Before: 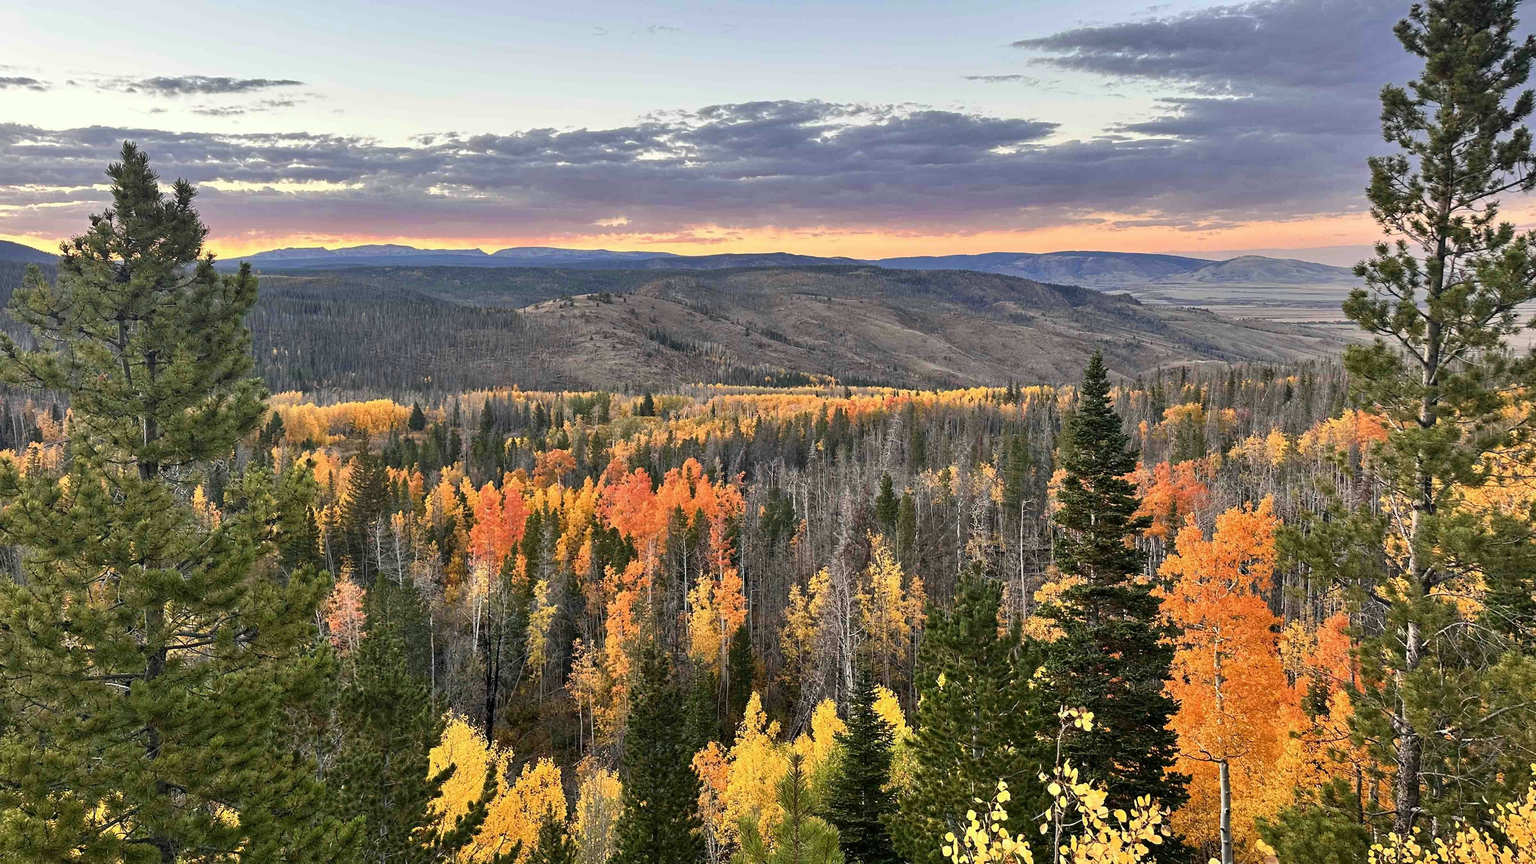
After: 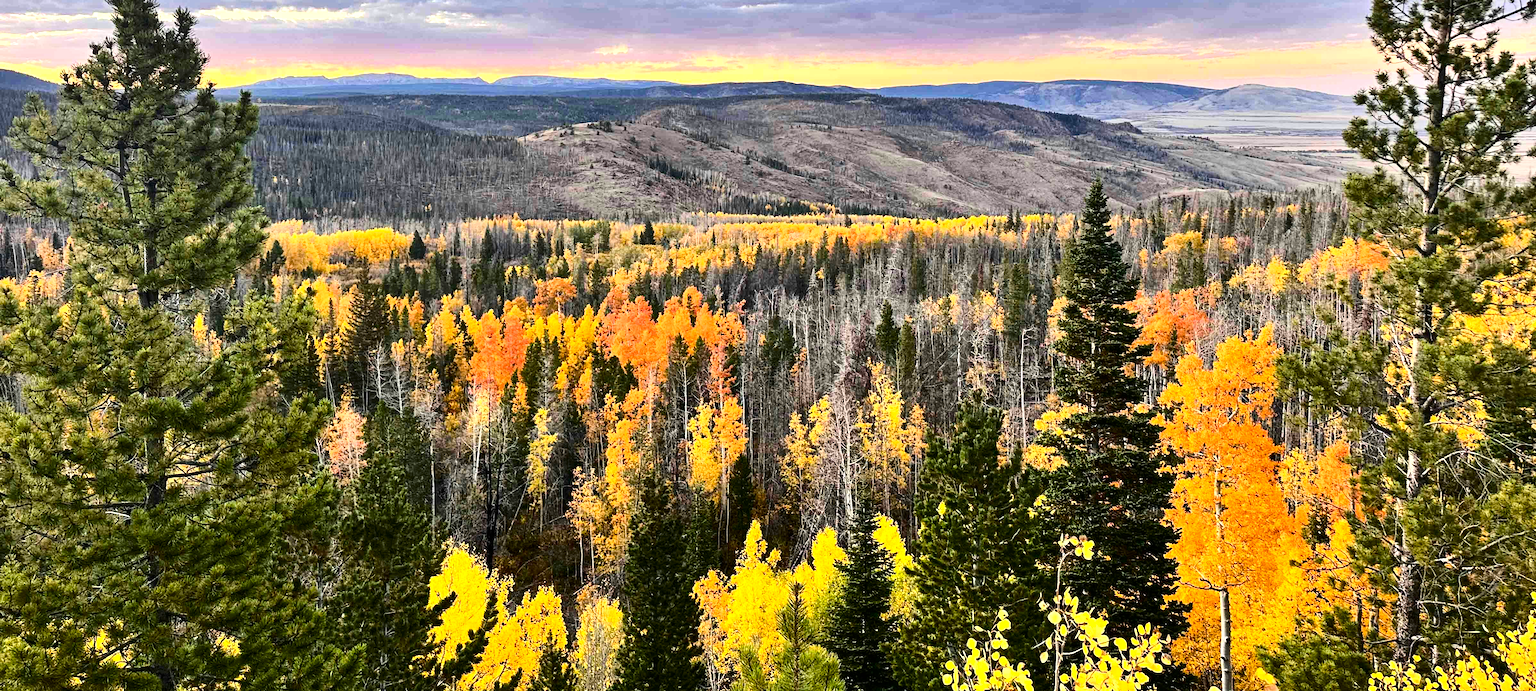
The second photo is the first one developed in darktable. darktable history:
color balance rgb: perceptual saturation grading › global saturation 30.231%, perceptual brilliance grading › highlights 6.514%, perceptual brilliance grading › mid-tones 16.883%, perceptual brilliance grading › shadows -5.314%
color zones: curves: ch0 [(0, 0.5) (0.143, 0.5) (0.286, 0.5) (0.429, 0.5) (0.571, 0.5) (0.714, 0.476) (0.857, 0.5) (1, 0.5)]; ch2 [(0, 0.5) (0.143, 0.5) (0.286, 0.5) (0.429, 0.5) (0.571, 0.5) (0.714, 0.487) (0.857, 0.5) (1, 0.5)]
contrast brightness saturation: contrast 0.276
crop and rotate: top 19.903%
tone equalizer: -8 EV -0.413 EV, -7 EV -0.409 EV, -6 EV -0.319 EV, -5 EV -0.241 EV, -3 EV 0.236 EV, -2 EV 0.363 EV, -1 EV 0.37 EV, +0 EV 0.414 EV
